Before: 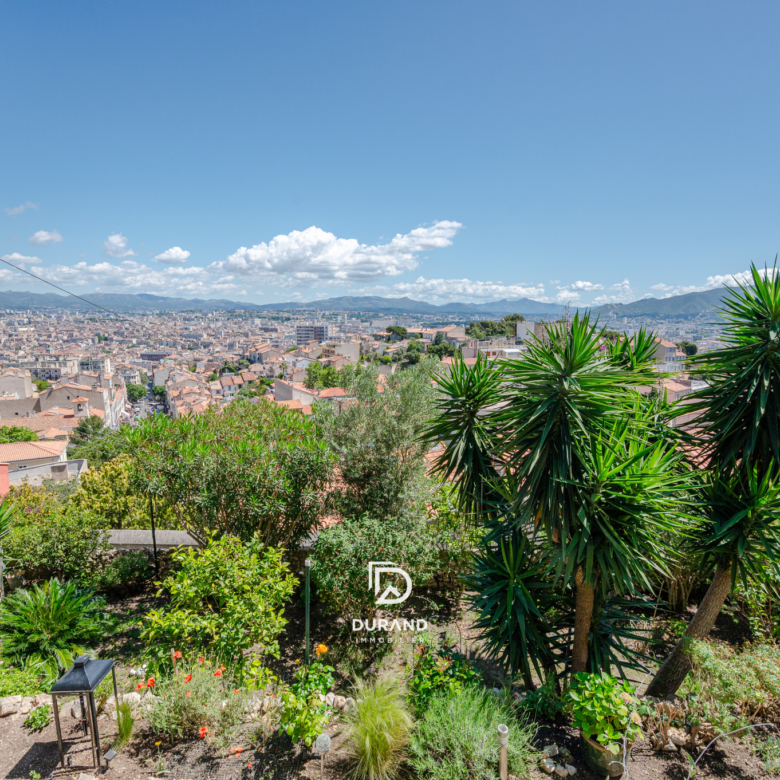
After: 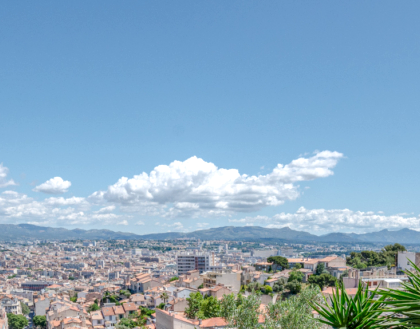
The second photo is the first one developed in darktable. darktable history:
local contrast: on, module defaults
crop: left 15.306%, top 9.065%, right 30.789%, bottom 48.638%
